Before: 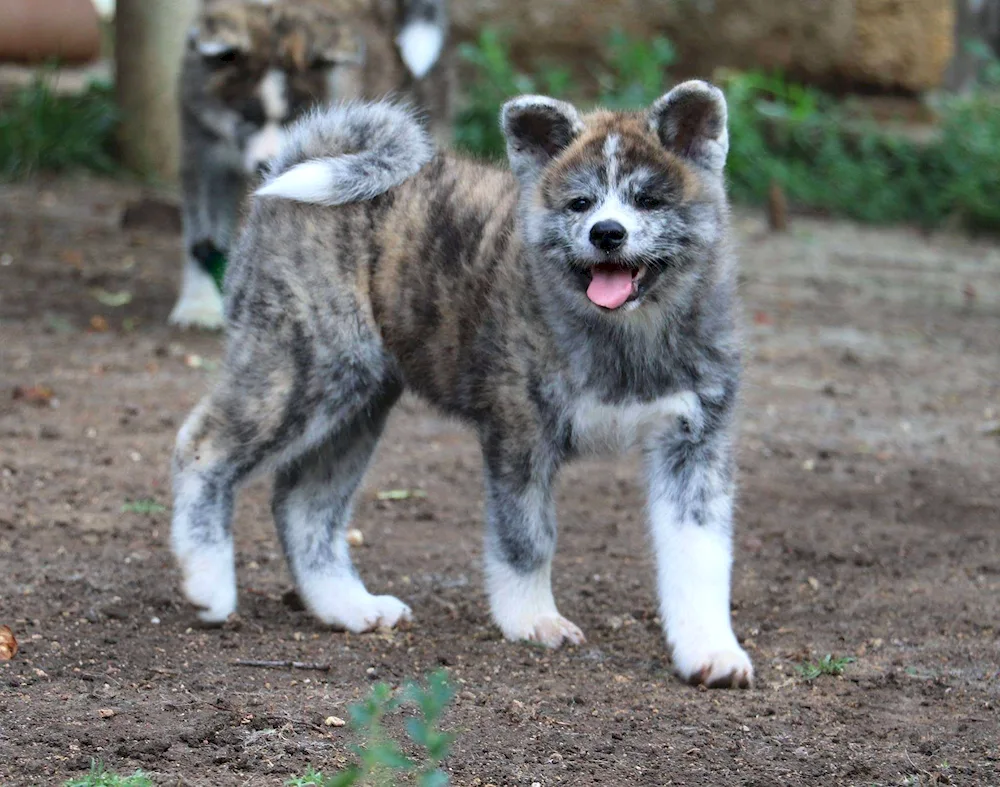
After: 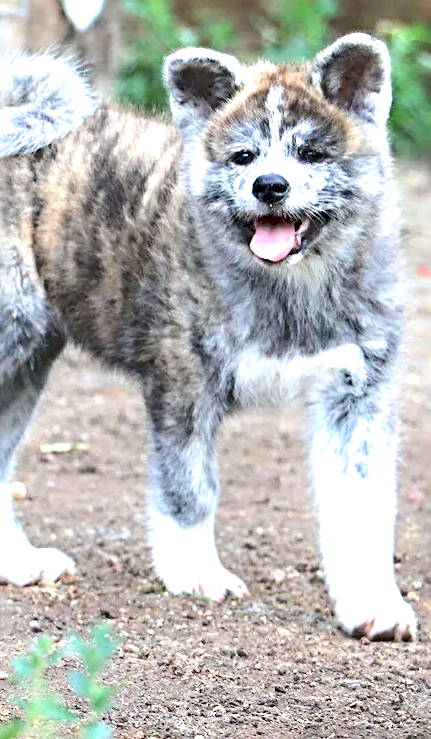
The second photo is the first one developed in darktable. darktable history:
crop: left 33.795%, top 6.057%, right 23.023%
shadows and highlights: shadows -25.07, highlights 51.35, highlights color adjustment 89.09%, soften with gaussian
sharpen: radius 3.953
exposure: black level correction 0, exposure 1.286 EV, compensate highlight preservation false
